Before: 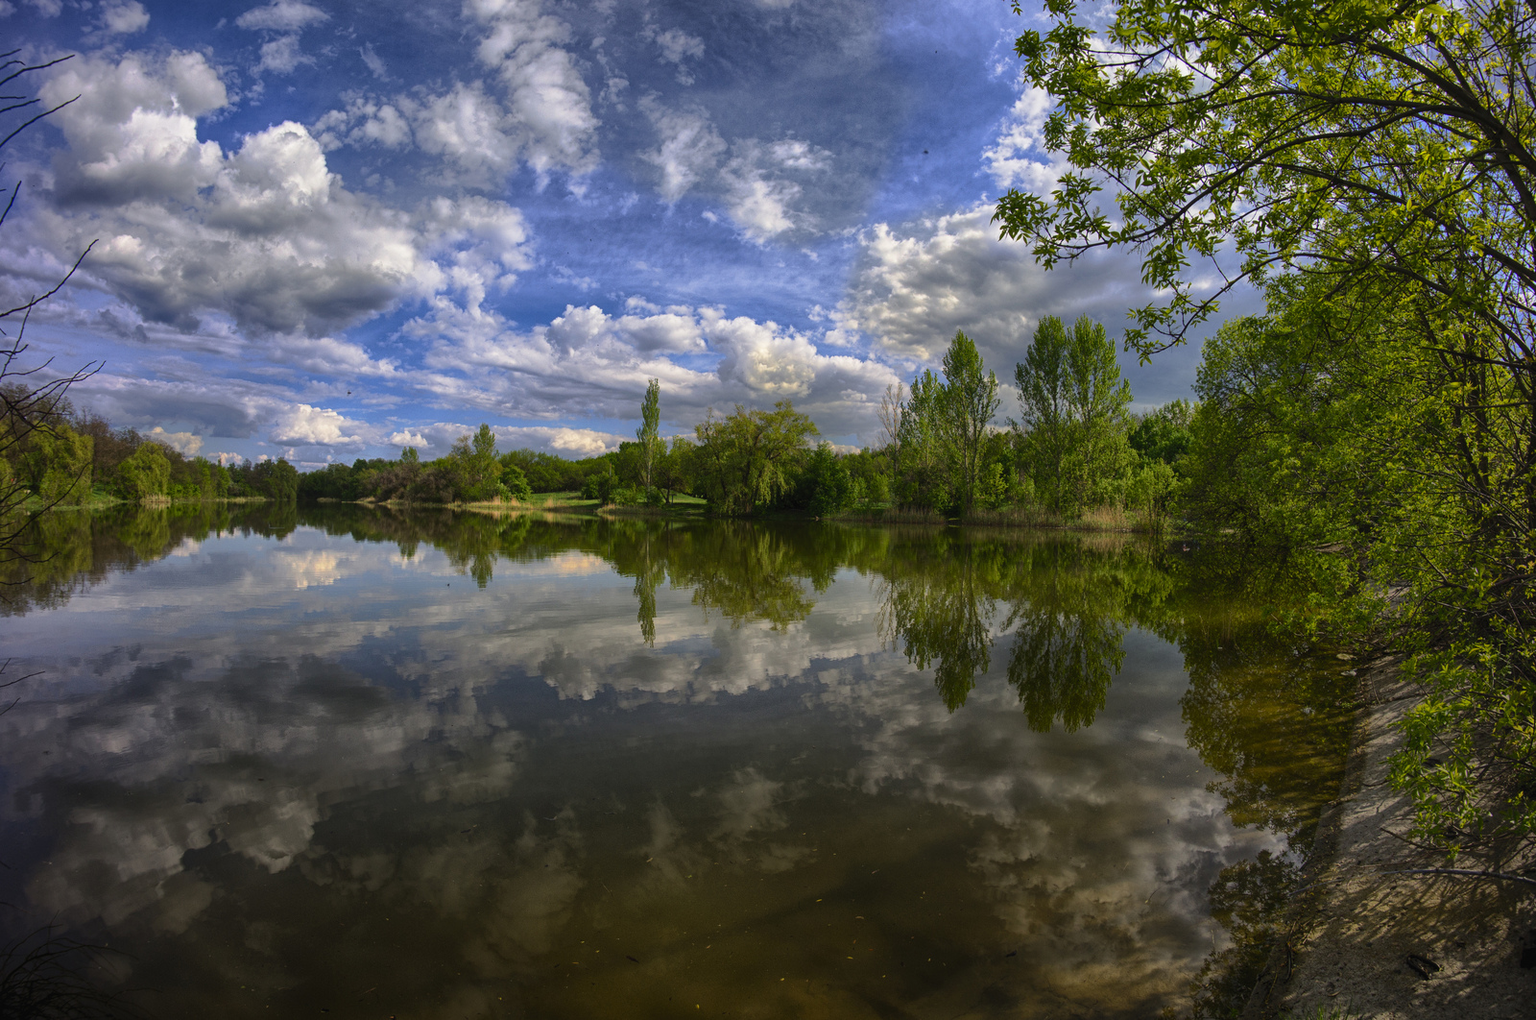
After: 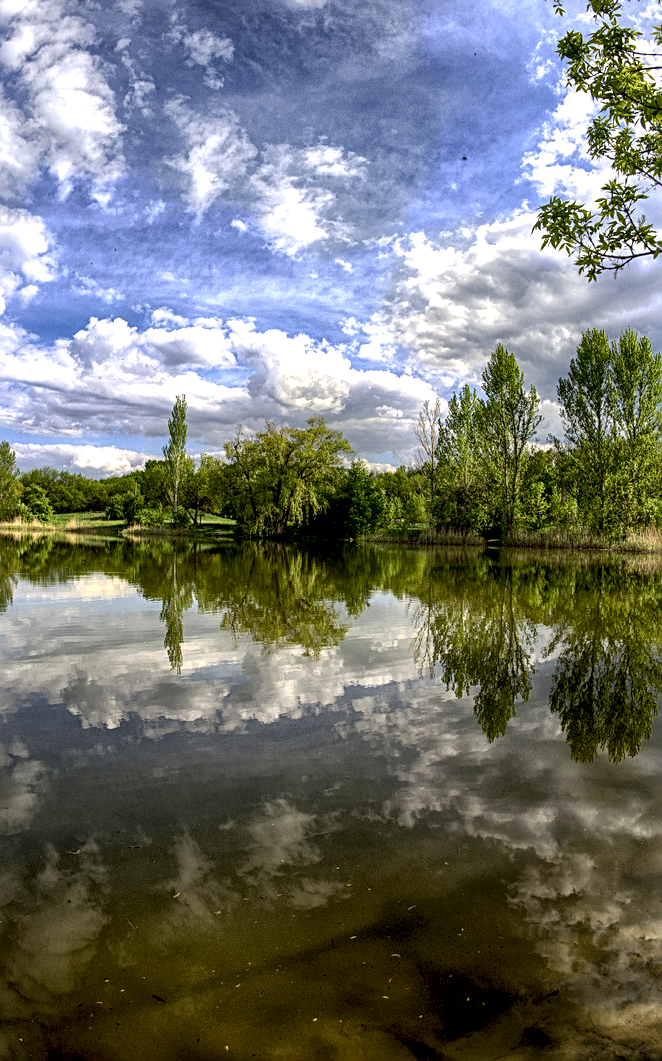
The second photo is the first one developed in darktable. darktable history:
local contrast: highlights 41%, shadows 63%, detail 136%, midtone range 0.514
sharpen: radius 2.194, amount 0.387, threshold 0.171
color correction: highlights b* 0.047, saturation 0.828
exposure: black level correction 0.008, exposure 0.976 EV, compensate exposure bias true, compensate highlight preservation false
crop: left 31.265%, right 27.35%
